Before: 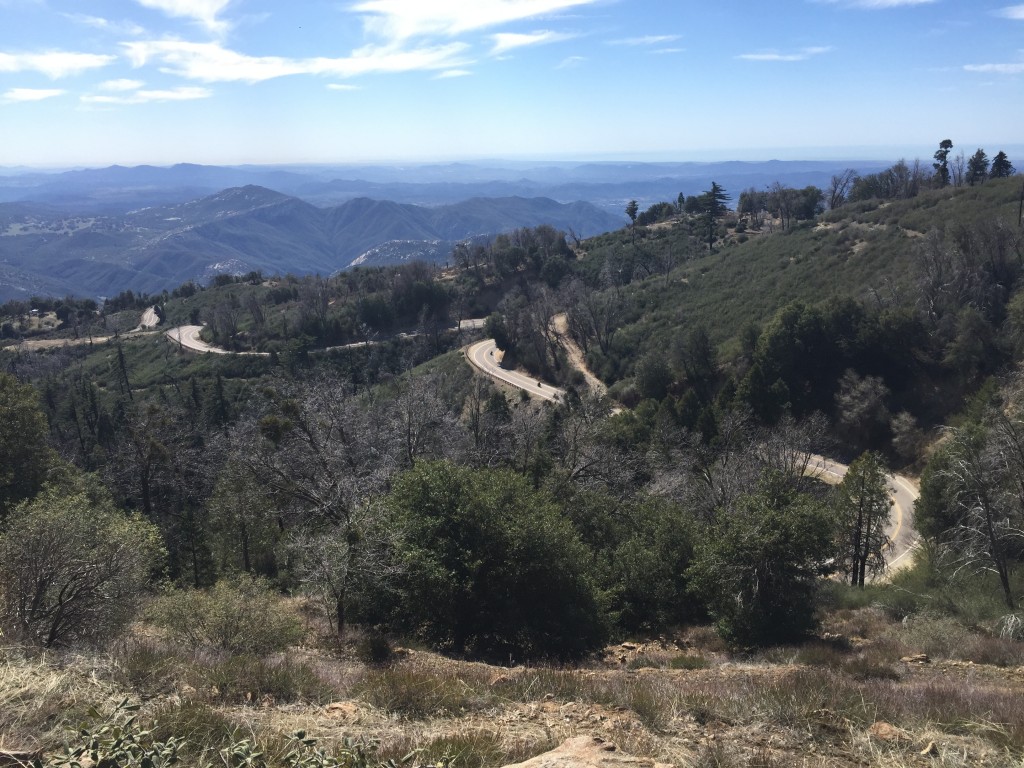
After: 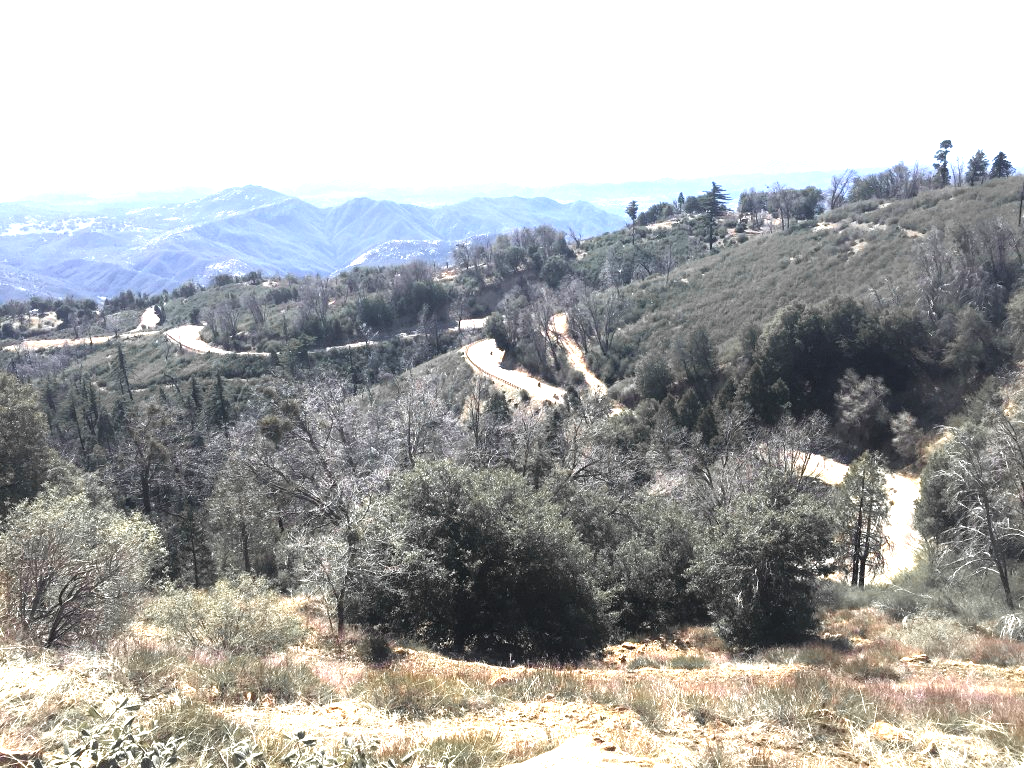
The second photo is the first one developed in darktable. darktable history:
color zones: curves: ch1 [(0, 0.679) (0.143, 0.647) (0.286, 0.261) (0.378, -0.011) (0.571, 0.396) (0.714, 0.399) (0.857, 0.406) (1, 0.679)]
tone equalizer: -8 EV -1.12 EV, -7 EV -1.04 EV, -6 EV -0.827 EV, -5 EV -0.591 EV, -3 EV 0.556 EV, -2 EV 0.874 EV, -1 EV 0.992 EV, +0 EV 1.07 EV
exposure: exposure 1.139 EV, compensate exposure bias true, compensate highlight preservation false
